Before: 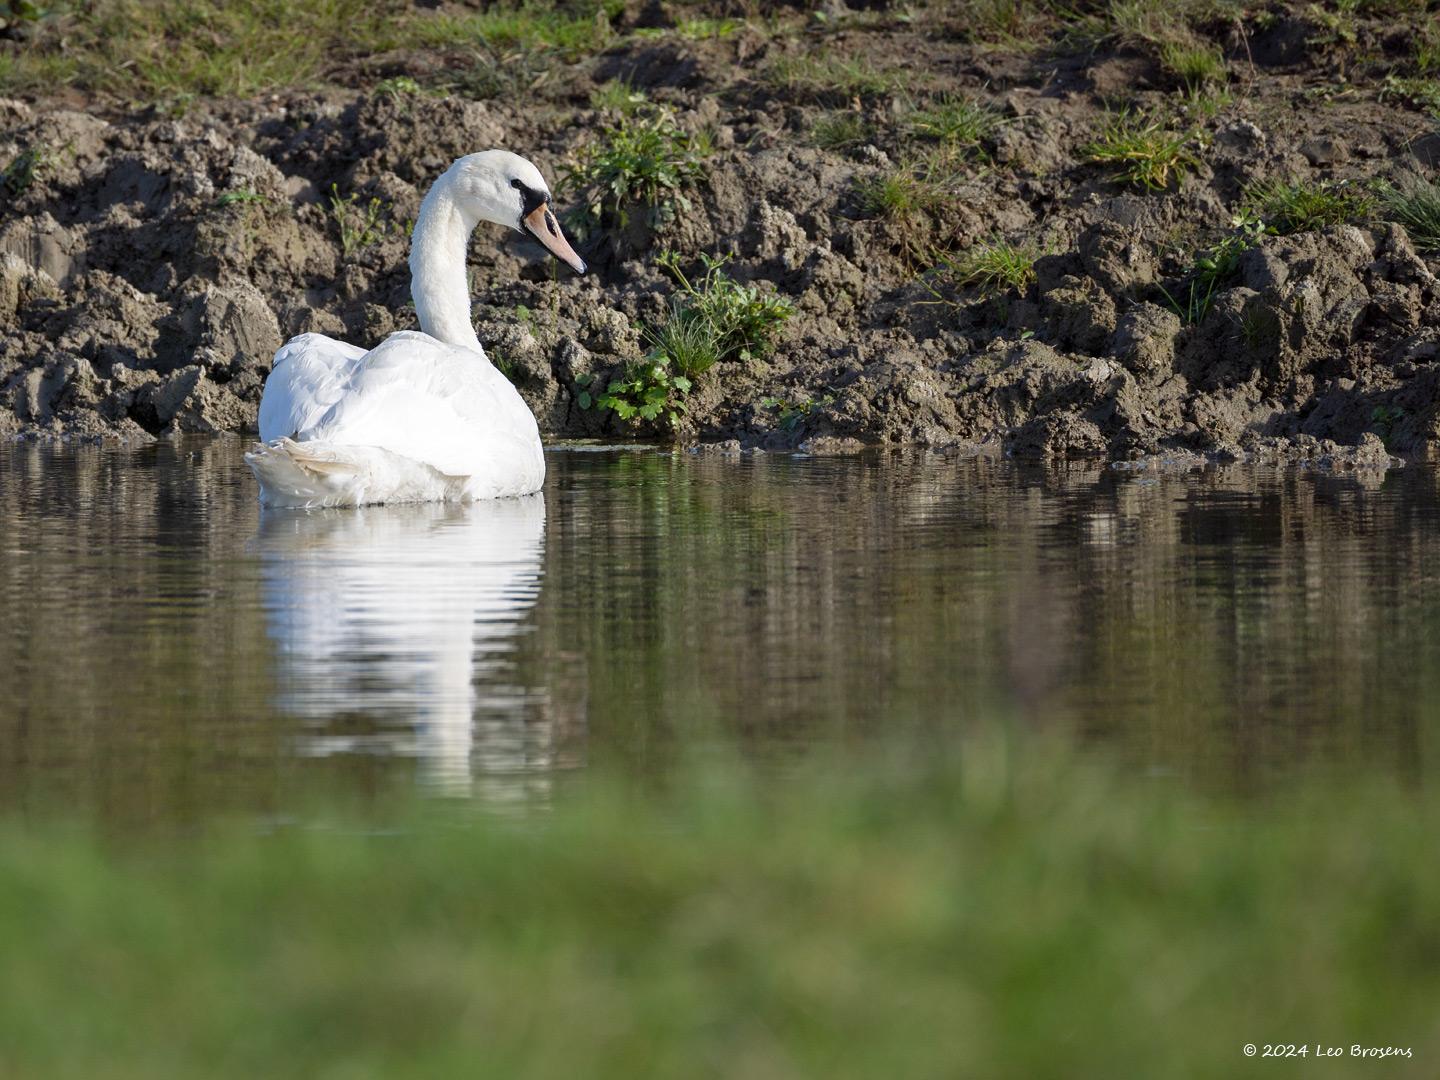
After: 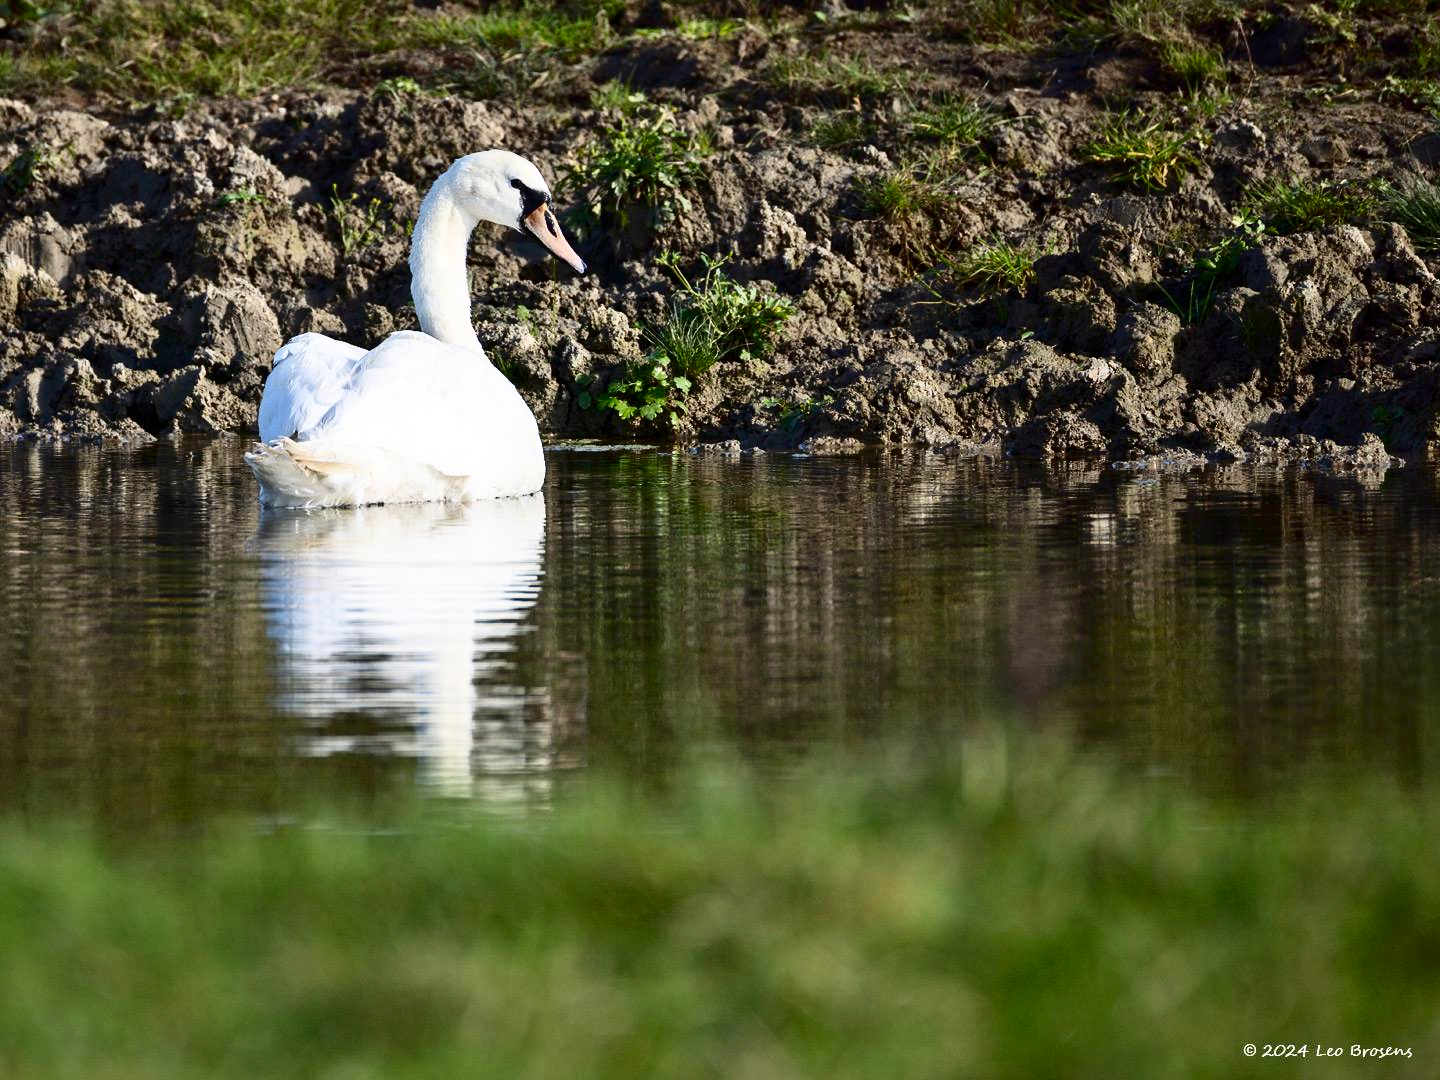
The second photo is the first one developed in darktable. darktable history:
contrast brightness saturation: contrast 0.404, brightness 0.046, saturation 0.256
